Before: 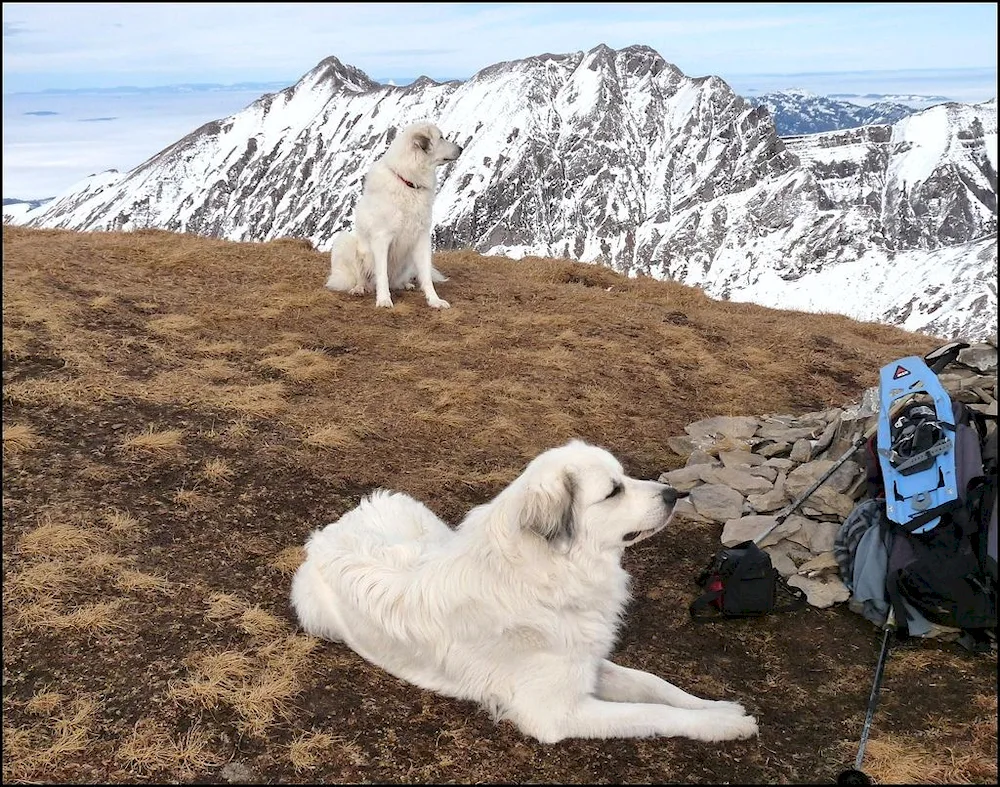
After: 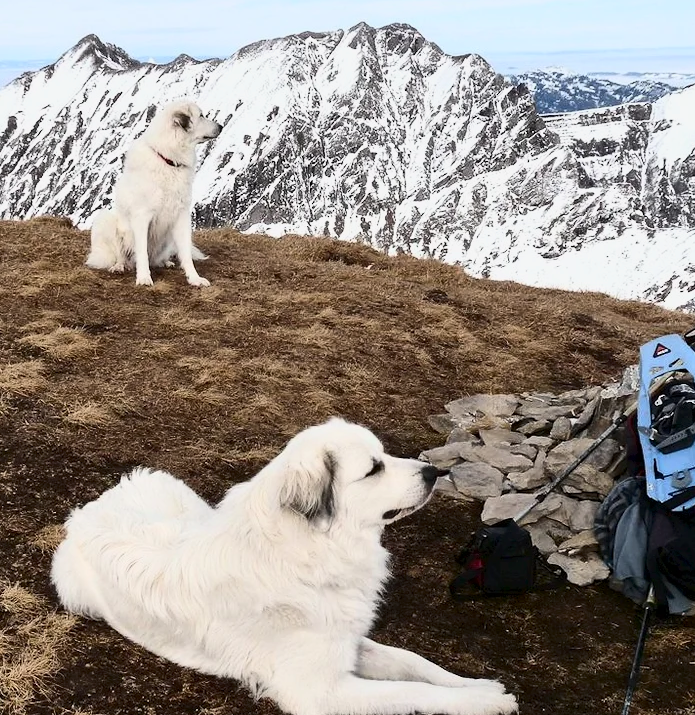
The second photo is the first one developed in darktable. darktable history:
contrast brightness saturation: contrast 0.39, brightness 0.1
exposure: exposure -0.462 EV, compensate highlight preservation false
crop and rotate: left 24.034%, top 2.838%, right 6.406%, bottom 6.299%
